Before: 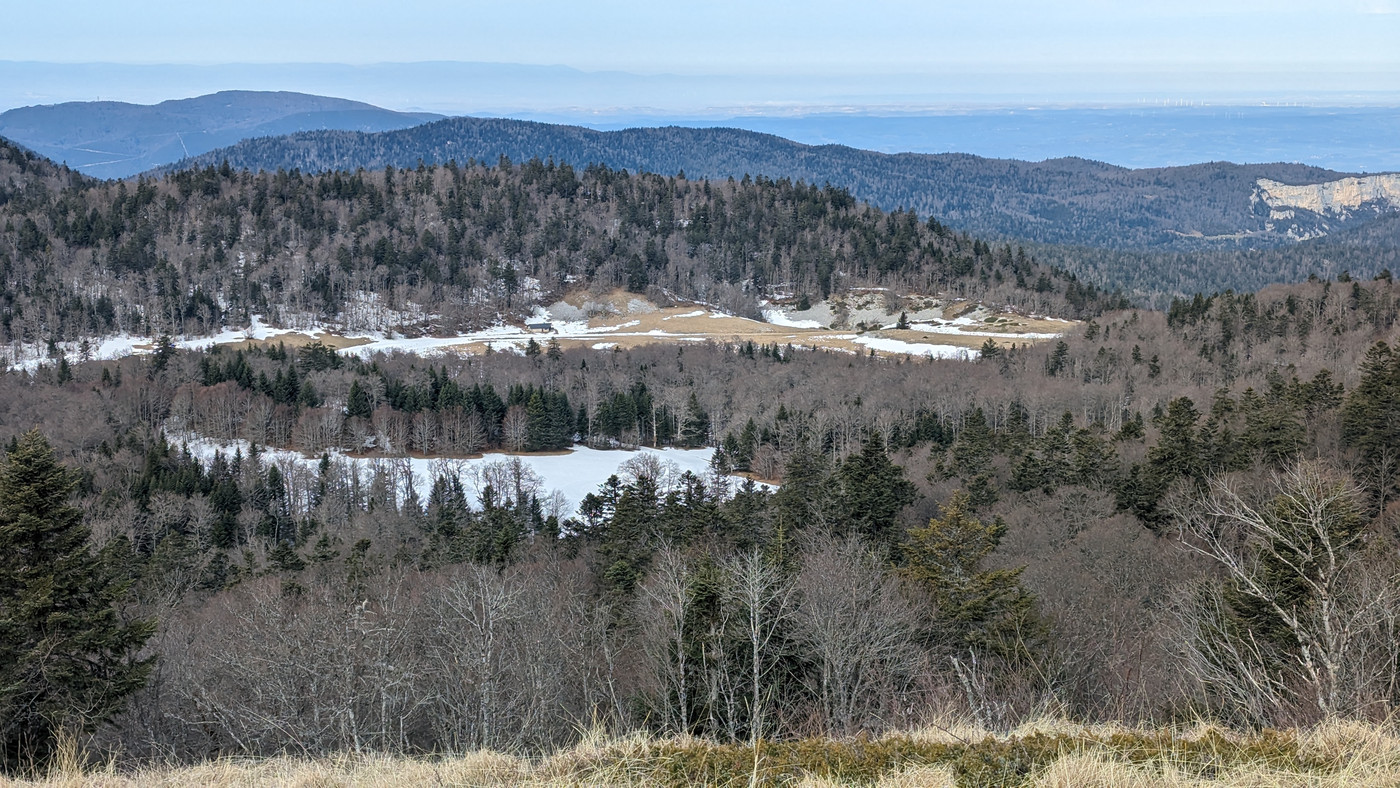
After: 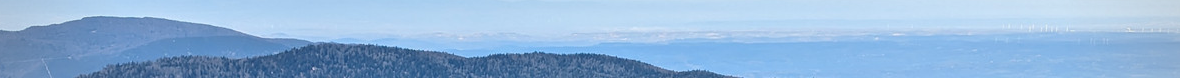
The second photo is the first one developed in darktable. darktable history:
vignetting: fall-off radius 45%, brightness -0.33
crop and rotate: left 9.644%, top 9.491%, right 6.021%, bottom 80.509%
